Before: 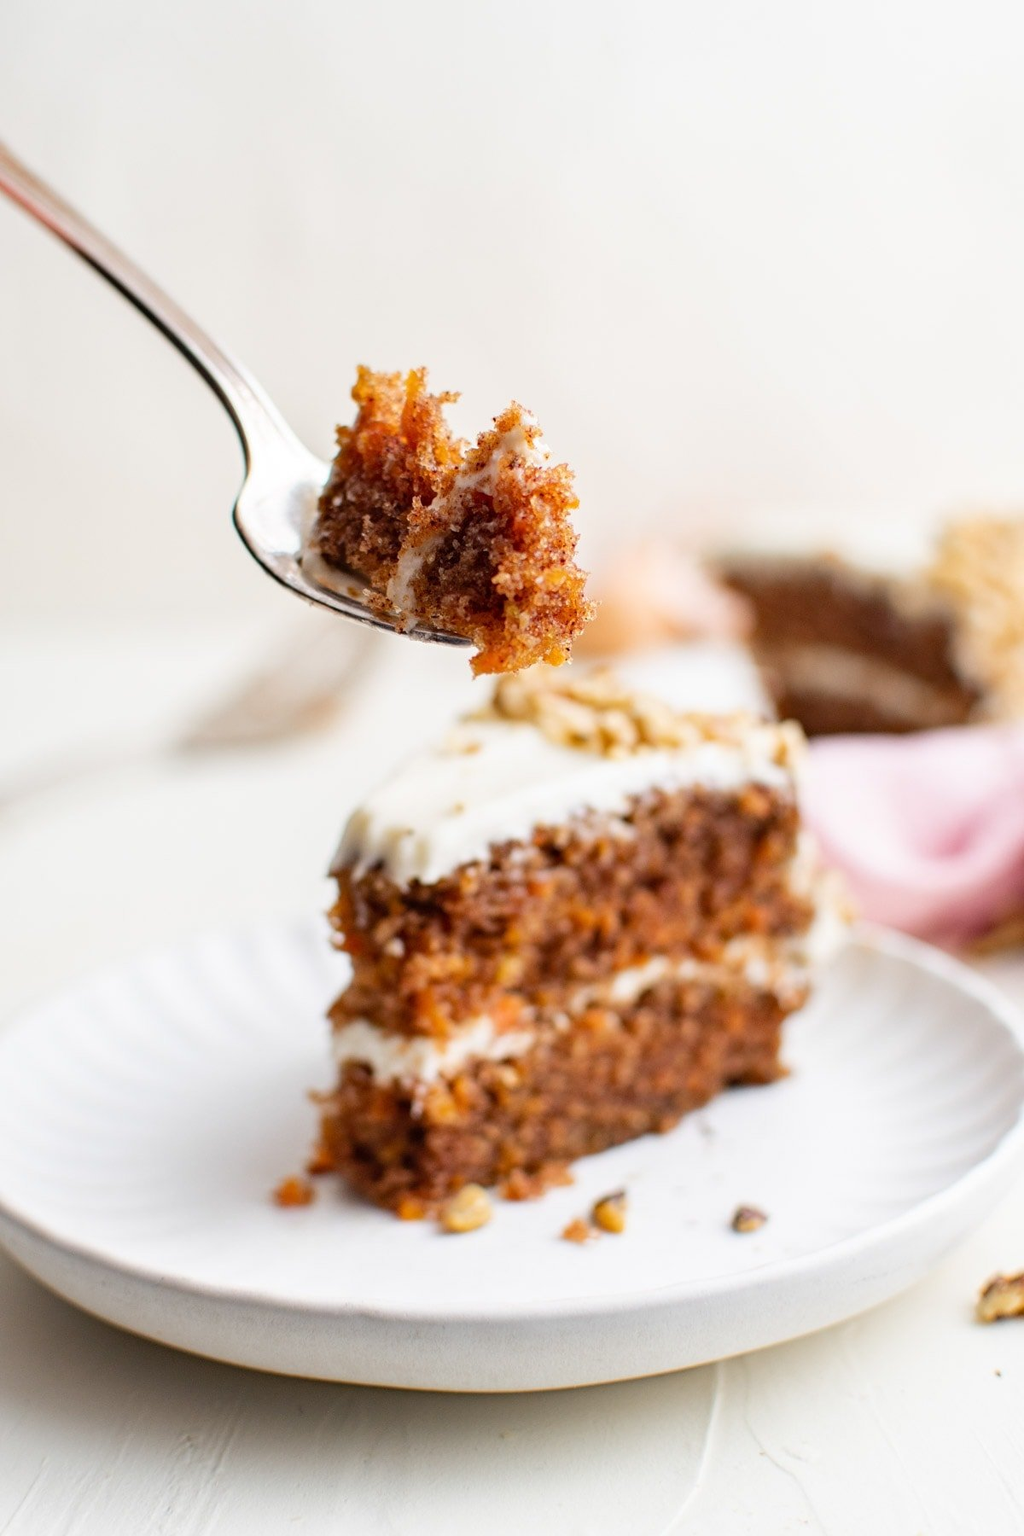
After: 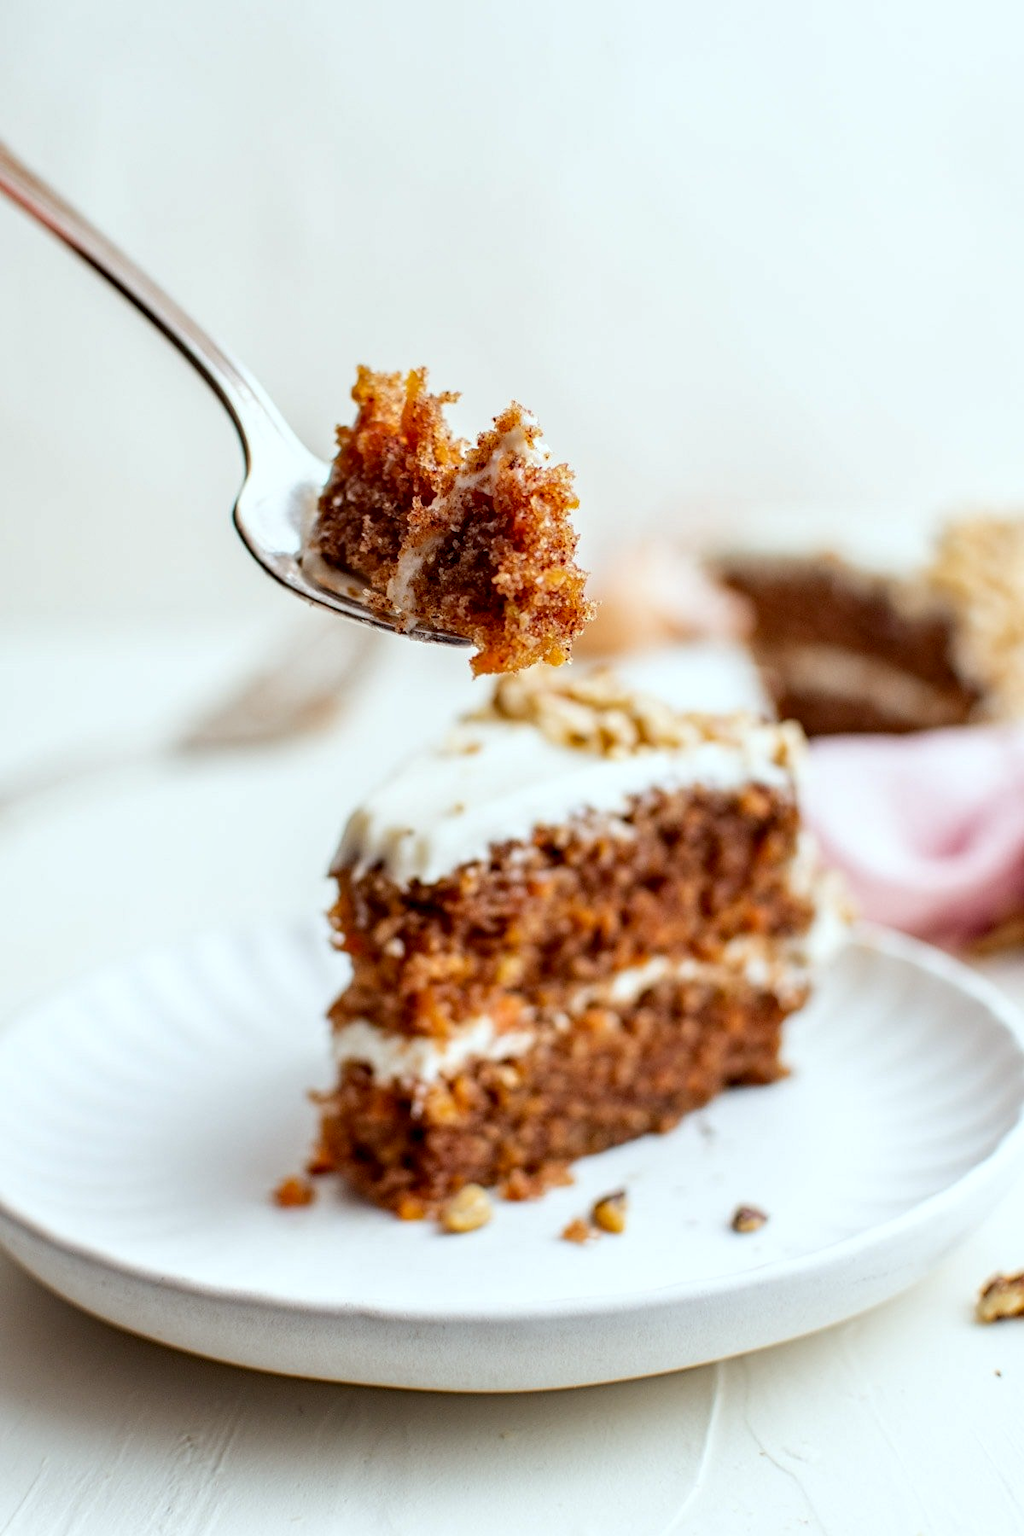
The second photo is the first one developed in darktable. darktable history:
color correction: highlights a* -4.98, highlights b* -3.76, shadows a* 3.83, shadows b* 4.08
local contrast: highlights 40%, shadows 60%, detail 136%, midtone range 0.514
